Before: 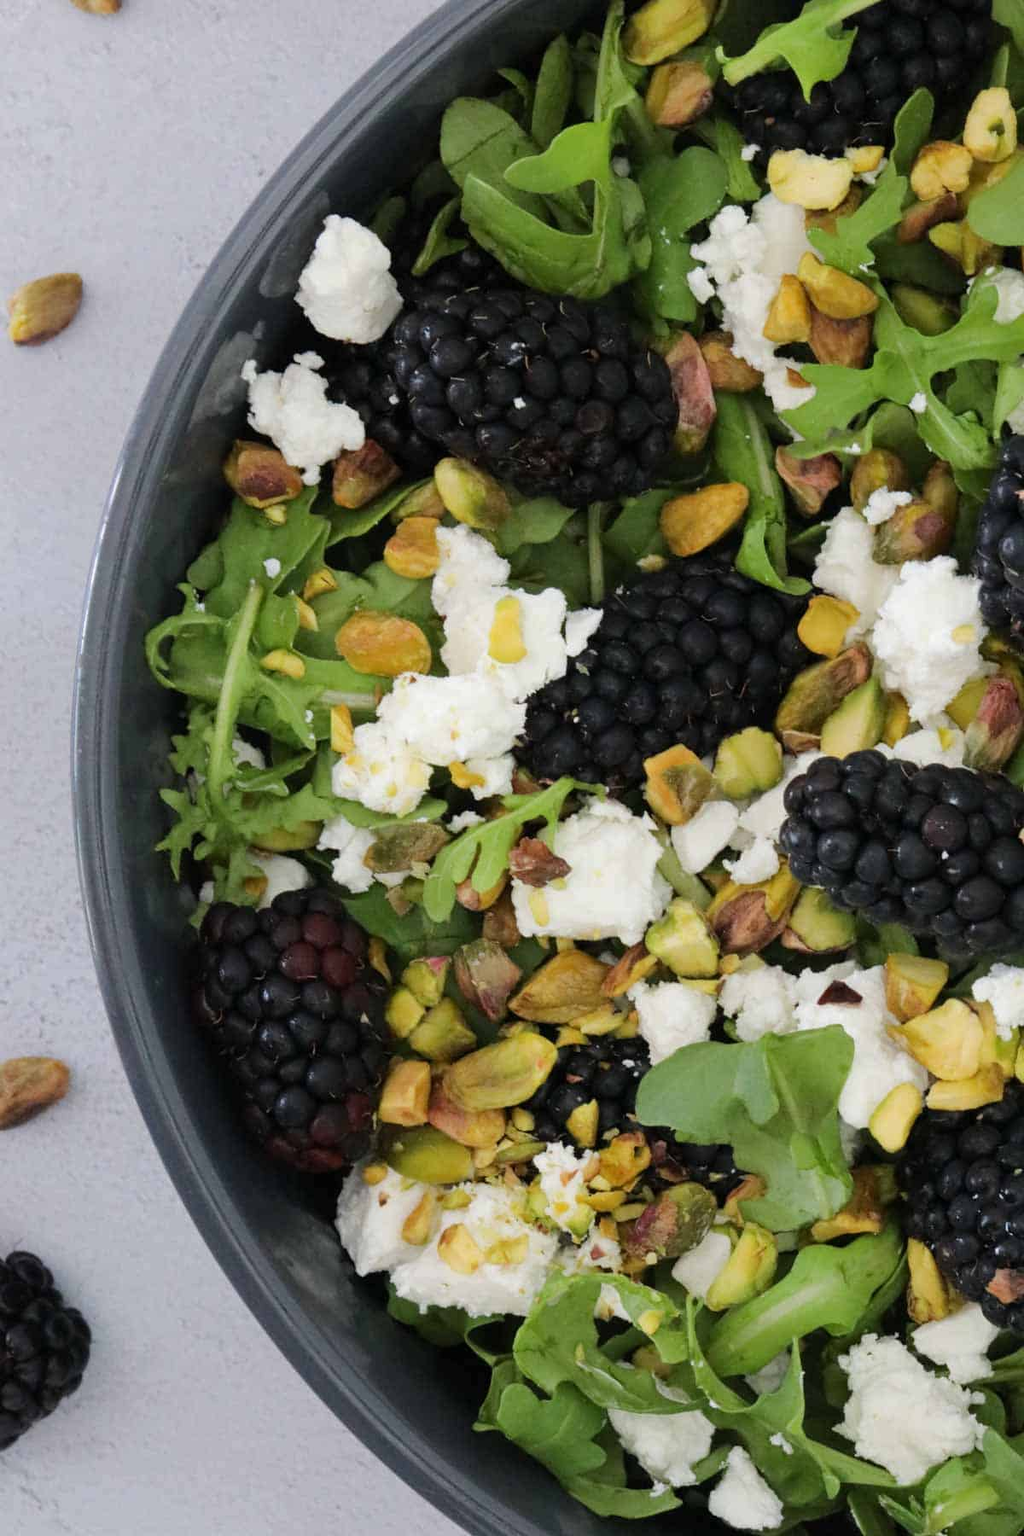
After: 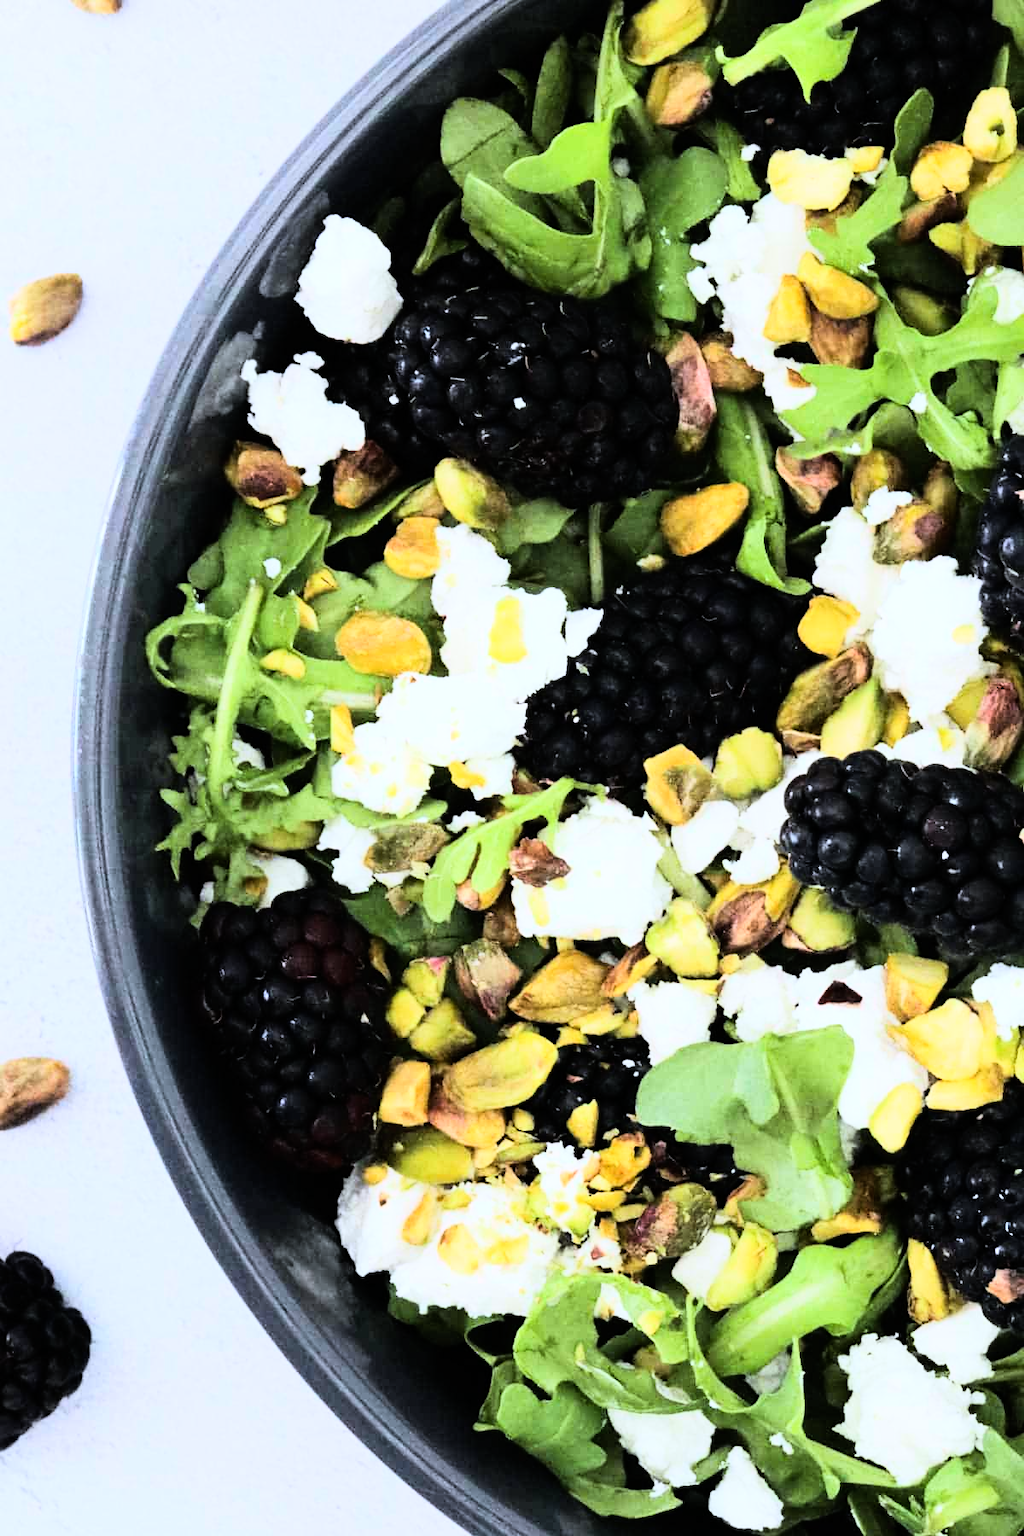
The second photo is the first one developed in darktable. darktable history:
rgb curve: curves: ch0 [(0, 0) (0.21, 0.15) (0.24, 0.21) (0.5, 0.75) (0.75, 0.96) (0.89, 0.99) (1, 1)]; ch1 [(0, 0.02) (0.21, 0.13) (0.25, 0.2) (0.5, 0.67) (0.75, 0.9) (0.89, 0.97) (1, 1)]; ch2 [(0, 0.02) (0.21, 0.13) (0.25, 0.2) (0.5, 0.67) (0.75, 0.9) (0.89, 0.97) (1, 1)], compensate middle gray true
white balance: red 0.954, blue 1.079
